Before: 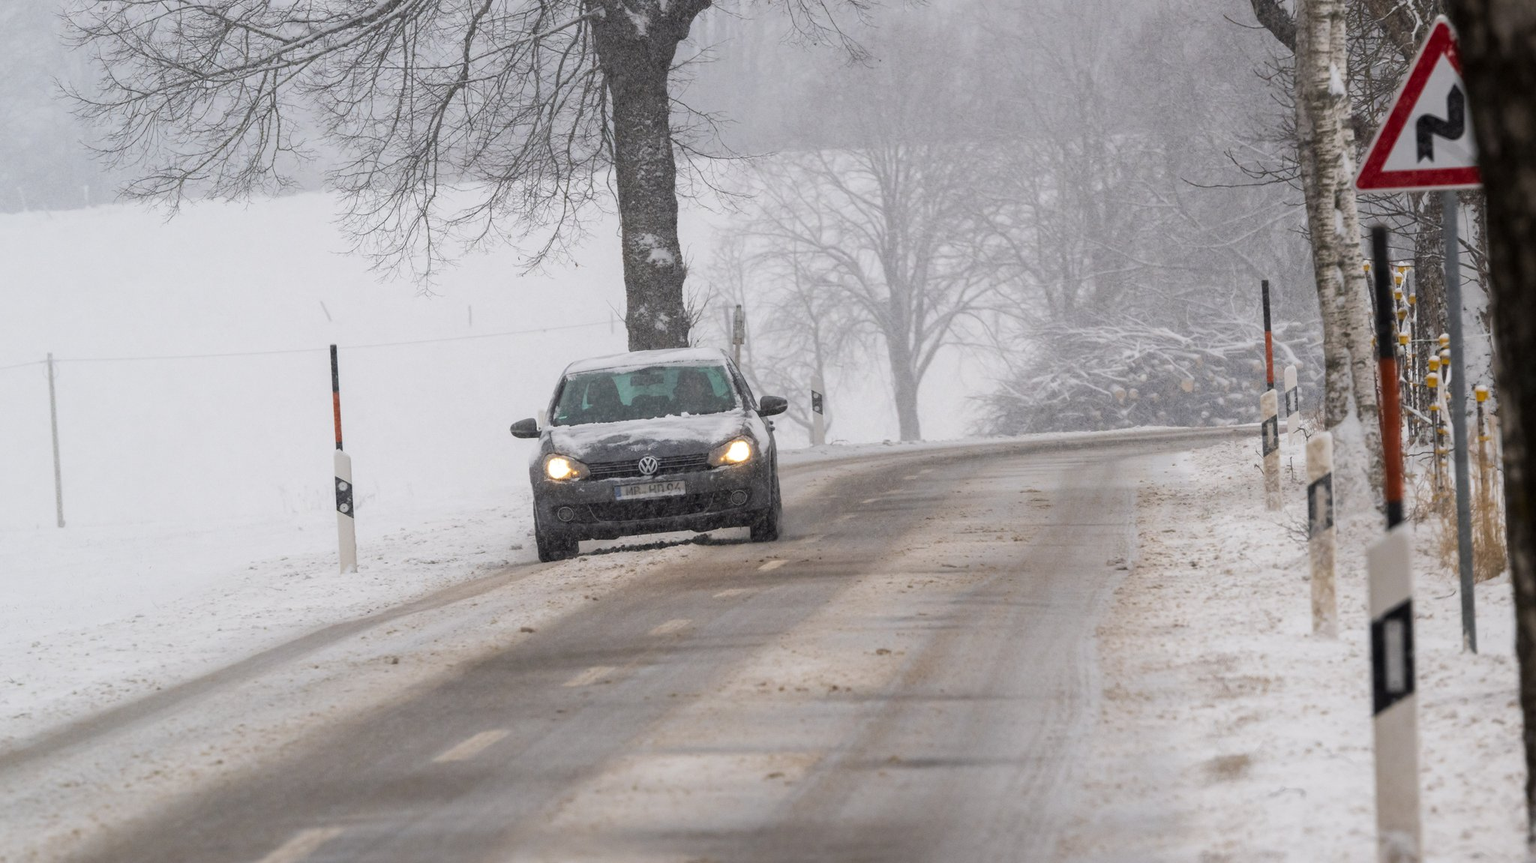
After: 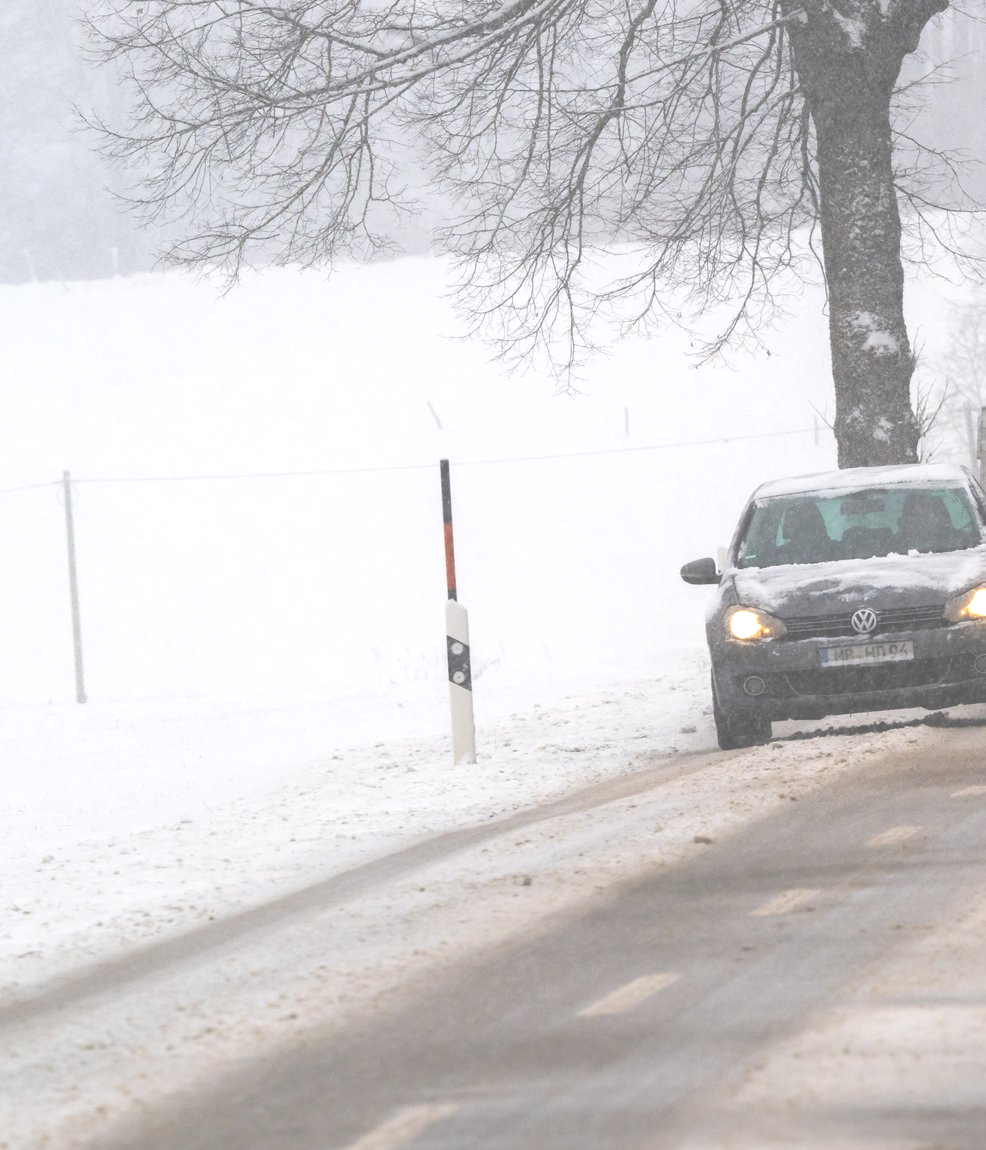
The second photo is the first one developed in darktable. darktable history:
crop and rotate: left 0.044%, top 0%, right 51.766%
exposure: black level correction -0.072, exposure 0.503 EV, compensate highlight preservation false
